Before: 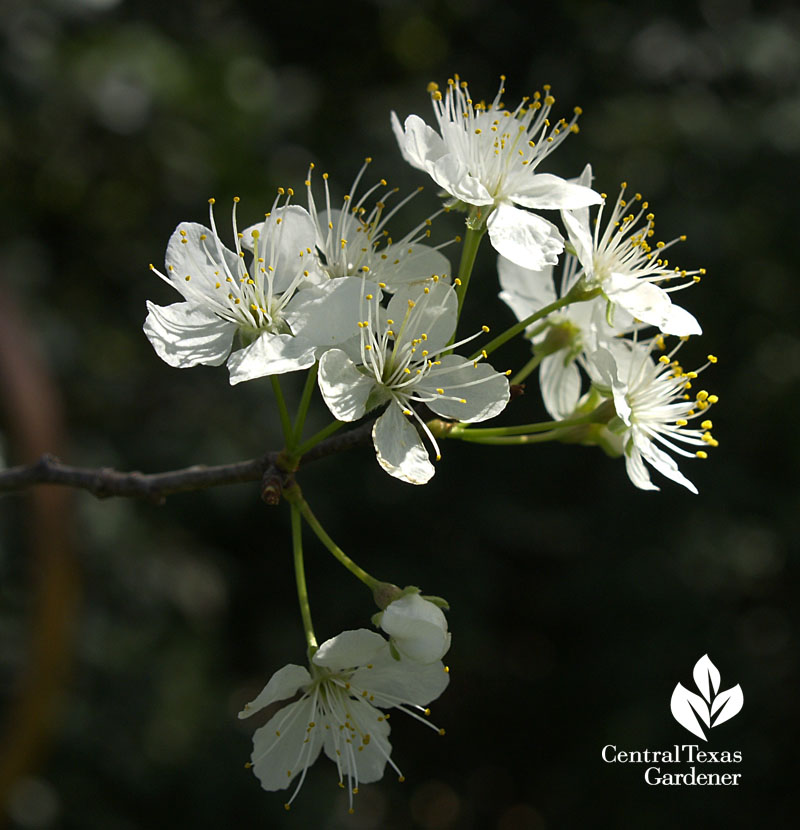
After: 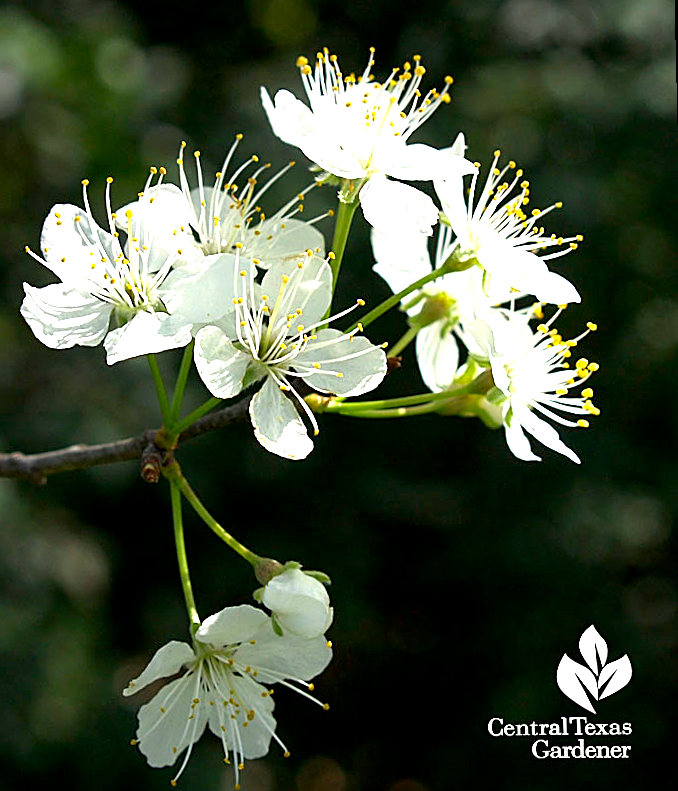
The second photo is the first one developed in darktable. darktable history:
sharpen: on, module defaults
exposure: black level correction 0.001, exposure 0.5 EV, compensate exposure bias true, compensate highlight preservation false
crop and rotate: left 14.584%
rotate and perspective: rotation -1.32°, lens shift (horizontal) -0.031, crop left 0.015, crop right 0.985, crop top 0.047, crop bottom 0.982
